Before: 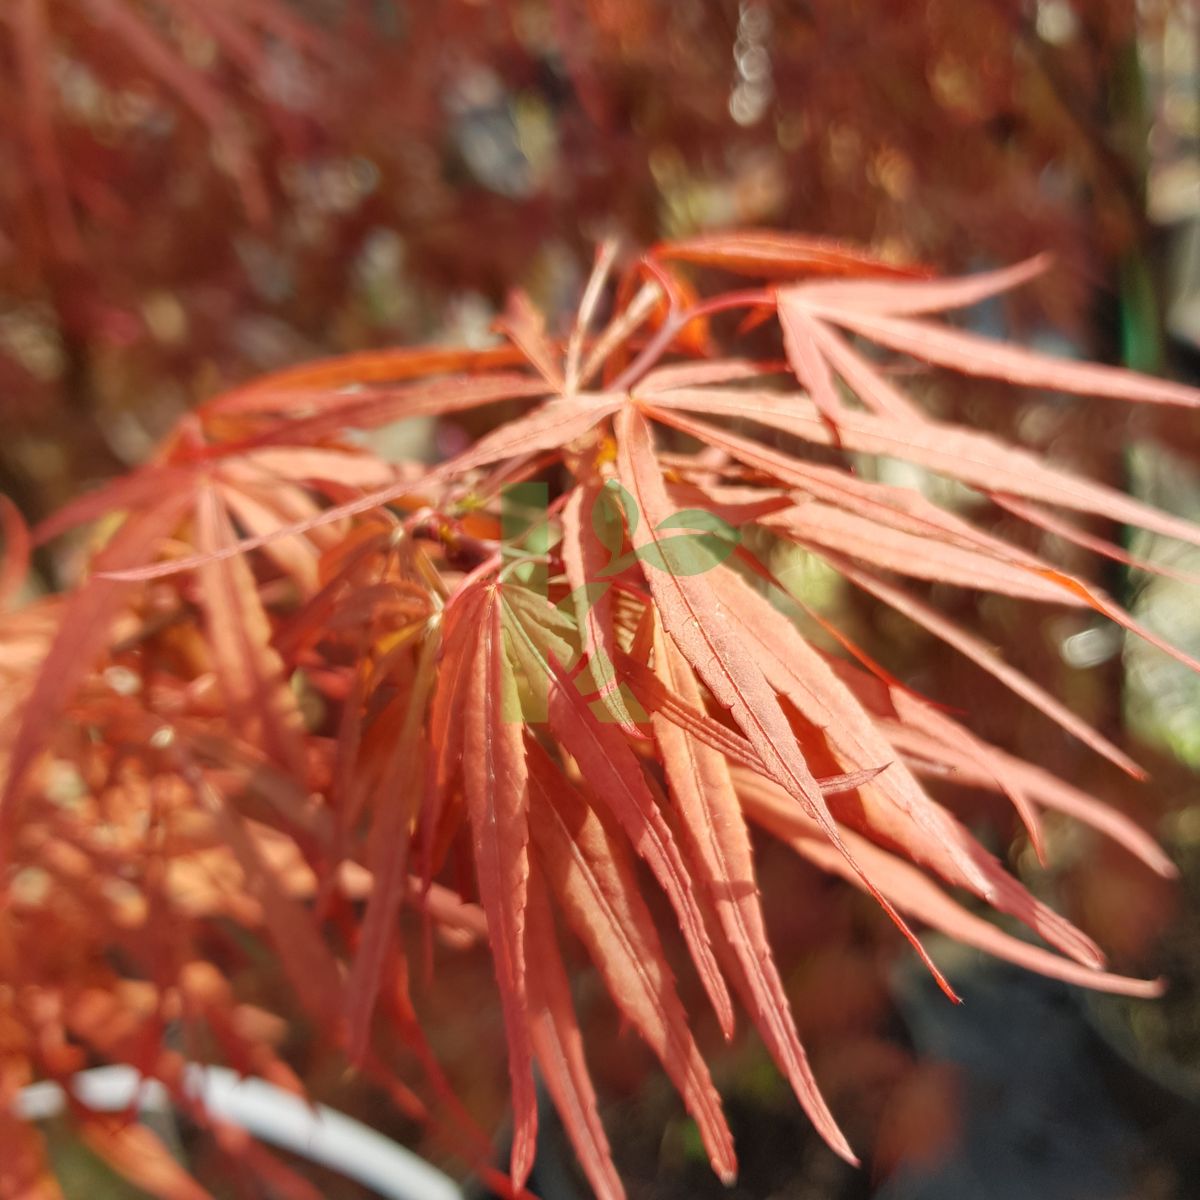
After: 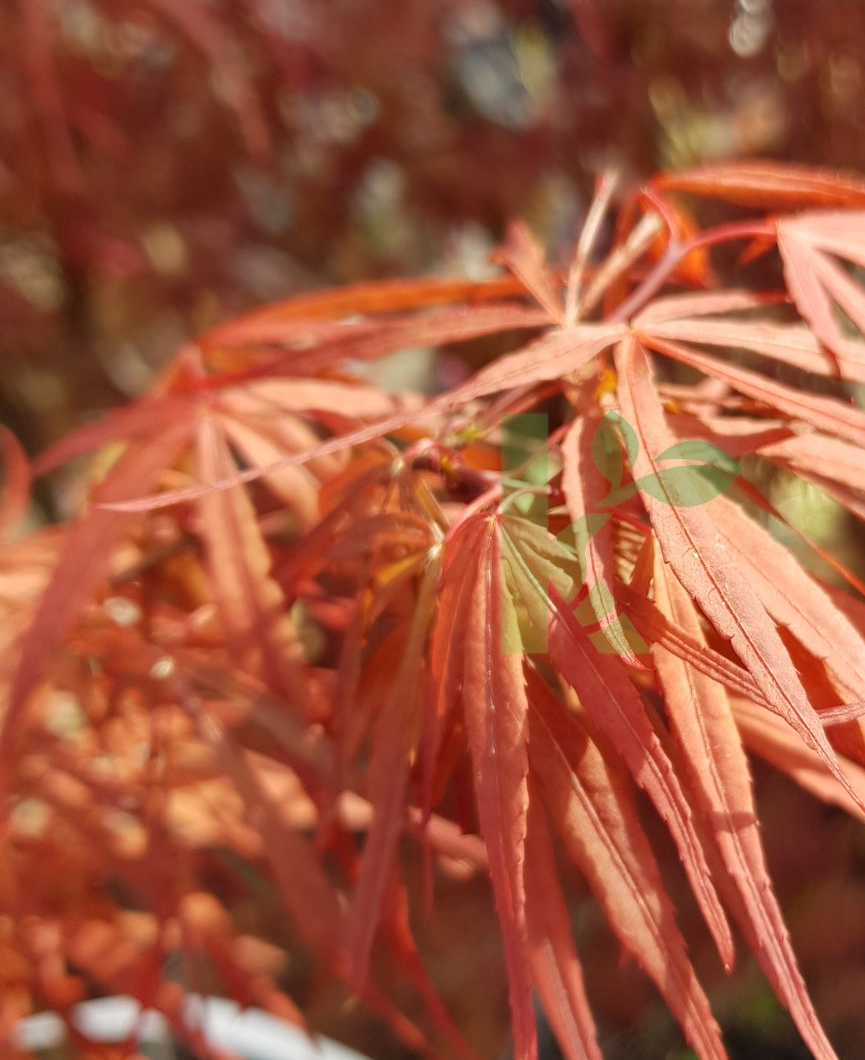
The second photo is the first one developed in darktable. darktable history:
crop: top 5.795%, right 27.887%, bottom 5.799%
